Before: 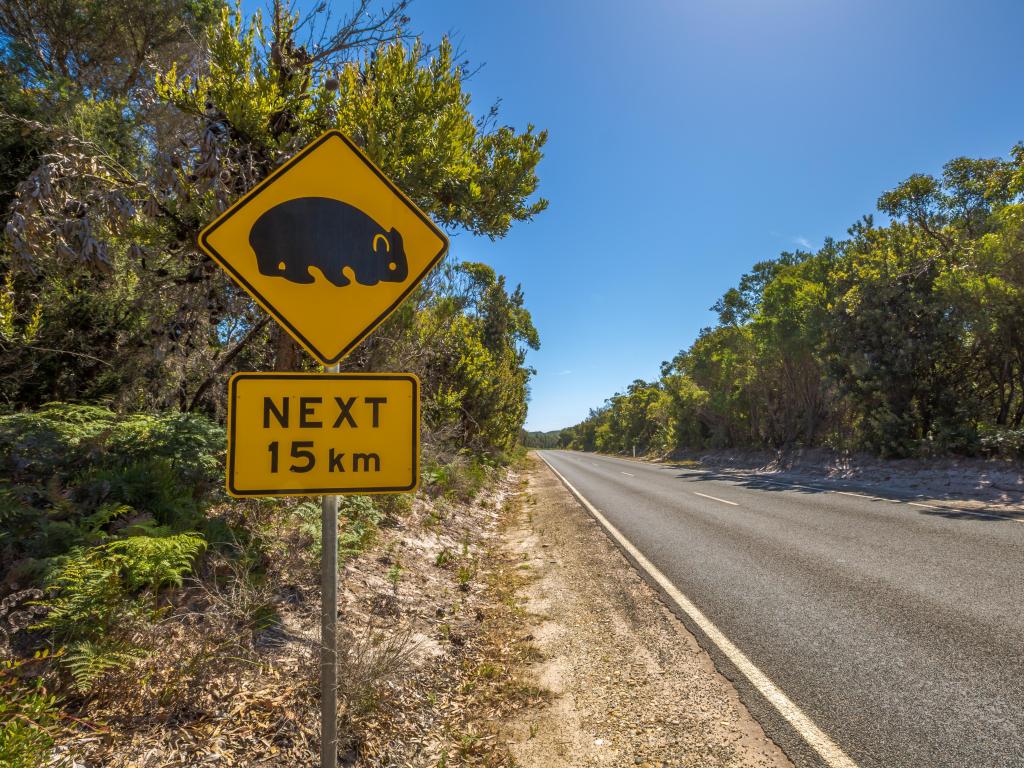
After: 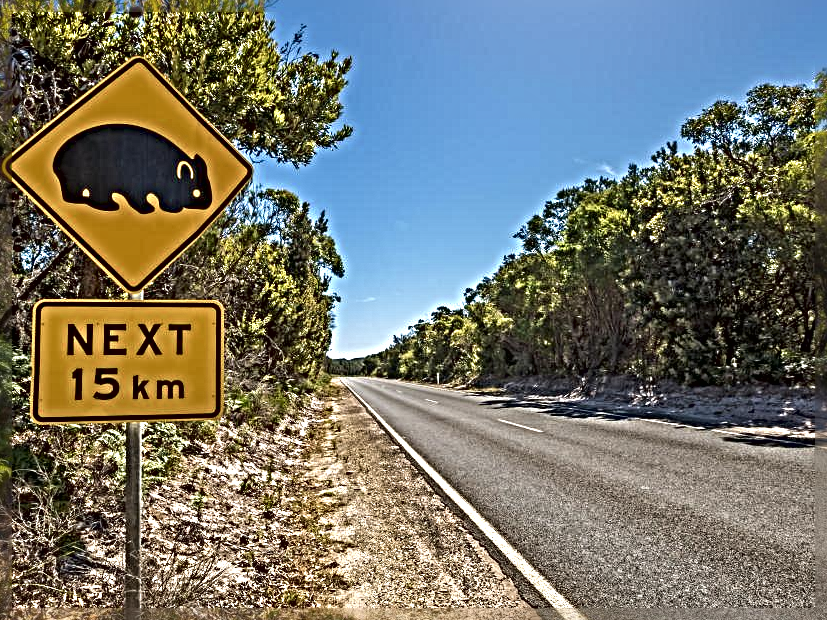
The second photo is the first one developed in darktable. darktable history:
contrast brightness saturation: saturation -0.05
sharpen: radius 6.3, amount 1.8, threshold 0
local contrast: mode bilateral grid, contrast 100, coarseness 100, detail 94%, midtone range 0.2
crop: left 19.159%, top 9.58%, bottom 9.58%
